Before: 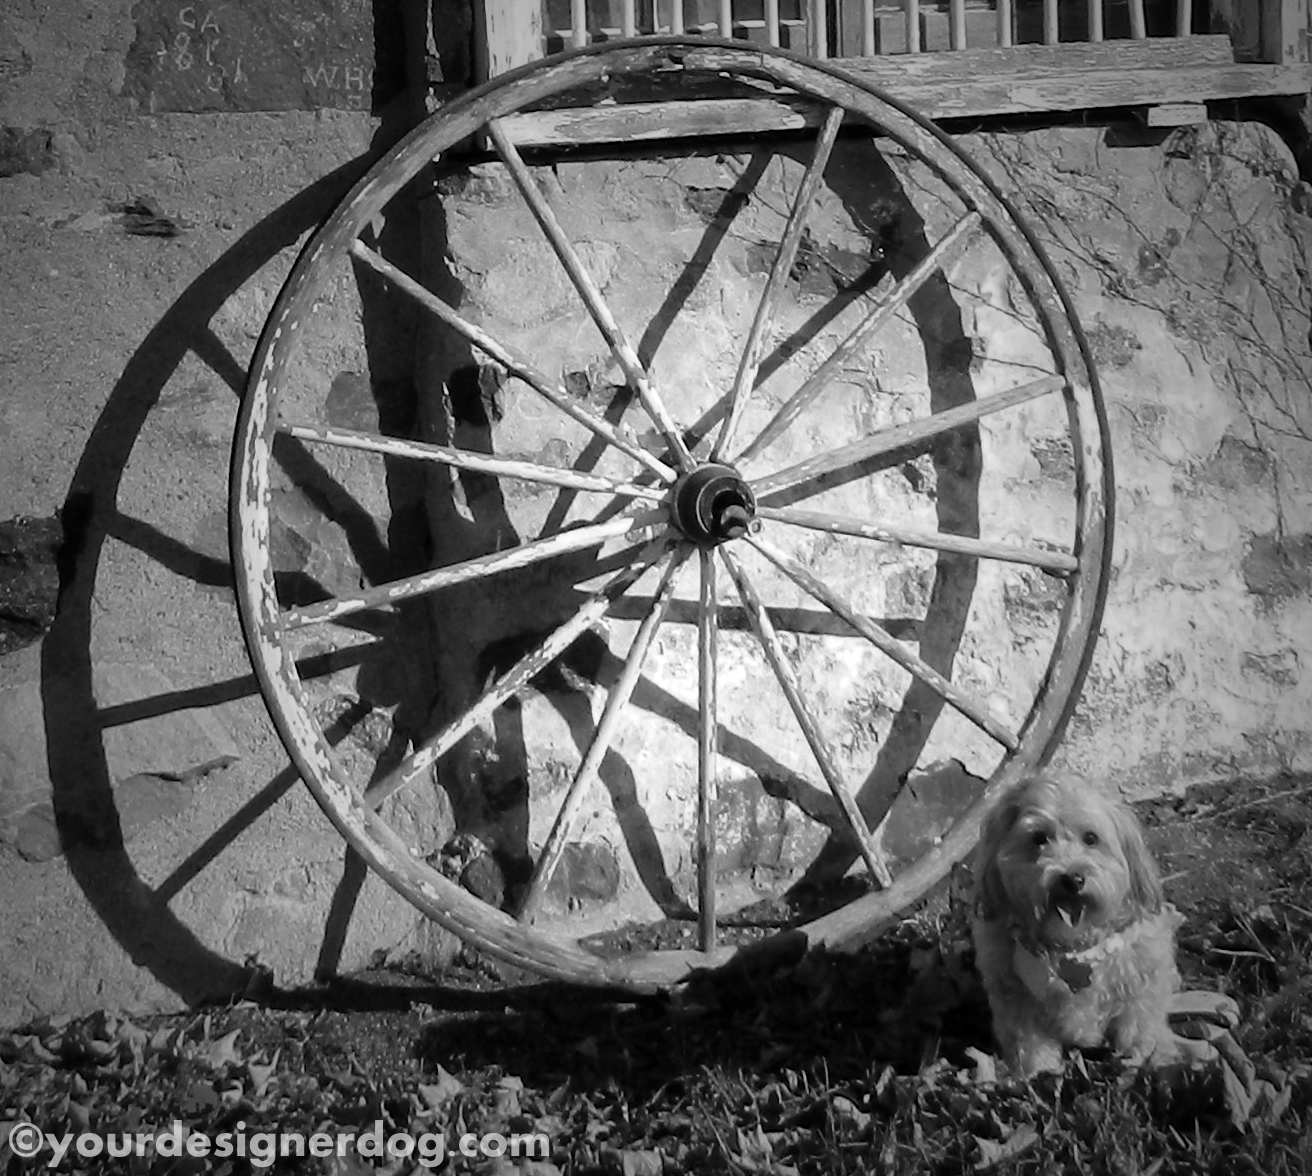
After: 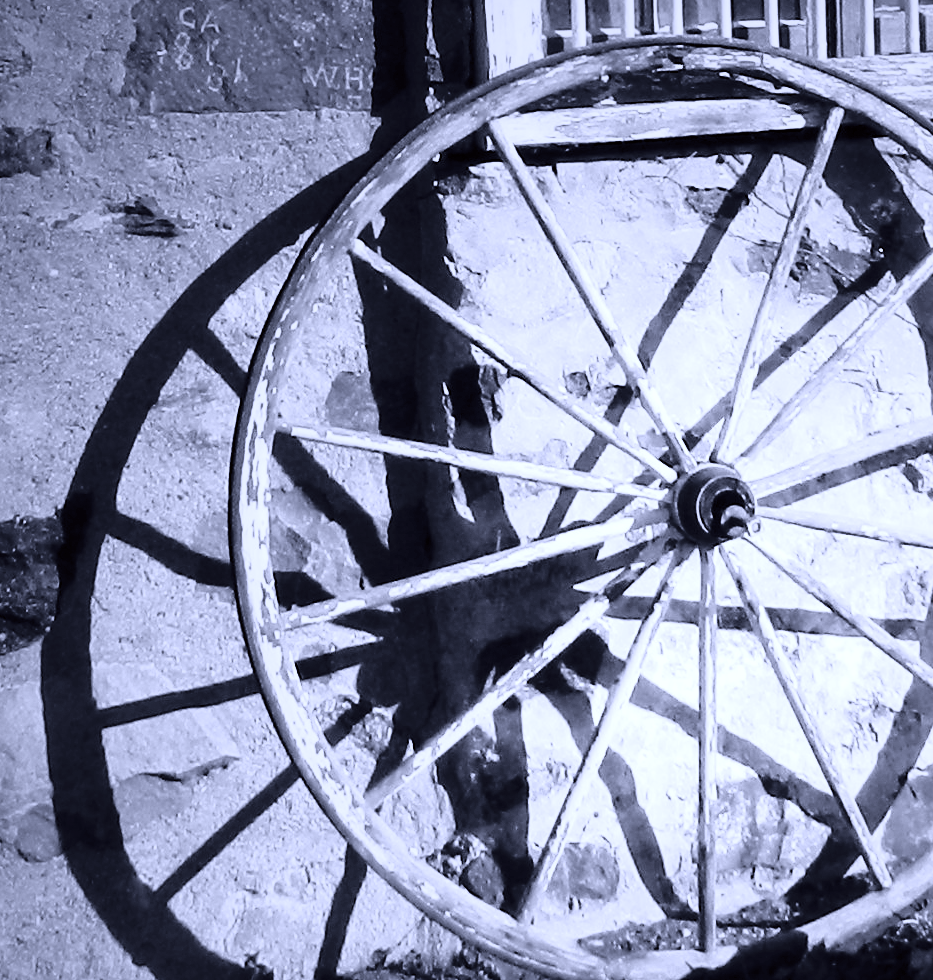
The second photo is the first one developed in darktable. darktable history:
tone curve: curves: ch0 [(0, 0) (0.187, 0.12) (0.392, 0.438) (0.704, 0.86) (0.858, 0.938) (1, 0.981)]; ch1 [(0, 0) (0.402, 0.36) (0.476, 0.456) (0.498, 0.501) (0.518, 0.521) (0.58, 0.598) (0.619, 0.663) (0.692, 0.744) (1, 1)]; ch2 [(0, 0) (0.427, 0.417) (0.483, 0.481) (0.503, 0.503) (0.526, 0.53) (0.563, 0.585) (0.626, 0.703) (0.699, 0.753) (0.997, 0.858)], color space Lab, independent channels
color calibration: illuminant as shot in camera, x 0.379, y 0.396, temperature 4138.76 K
crop: right 28.885%, bottom 16.626%
color balance rgb: perceptual saturation grading › global saturation 20%, perceptual saturation grading › highlights -50%, perceptual saturation grading › shadows 30%, perceptual brilliance grading › global brilliance 10%, perceptual brilliance grading › shadows 15%
